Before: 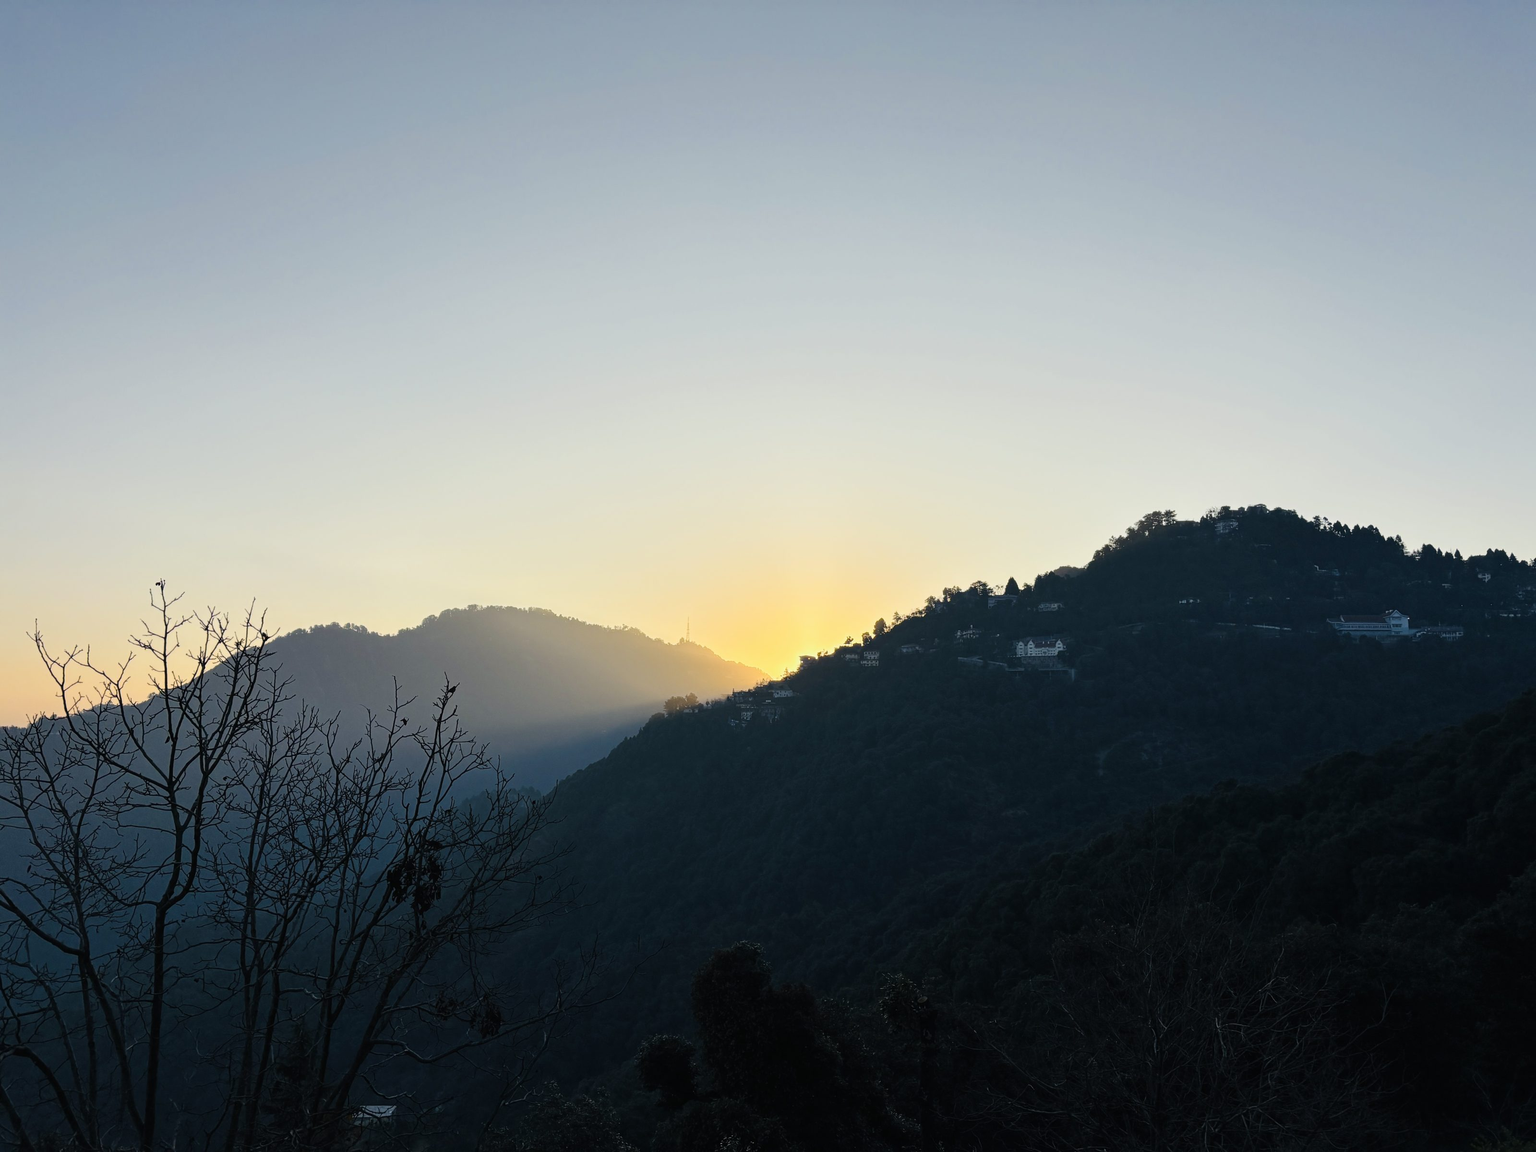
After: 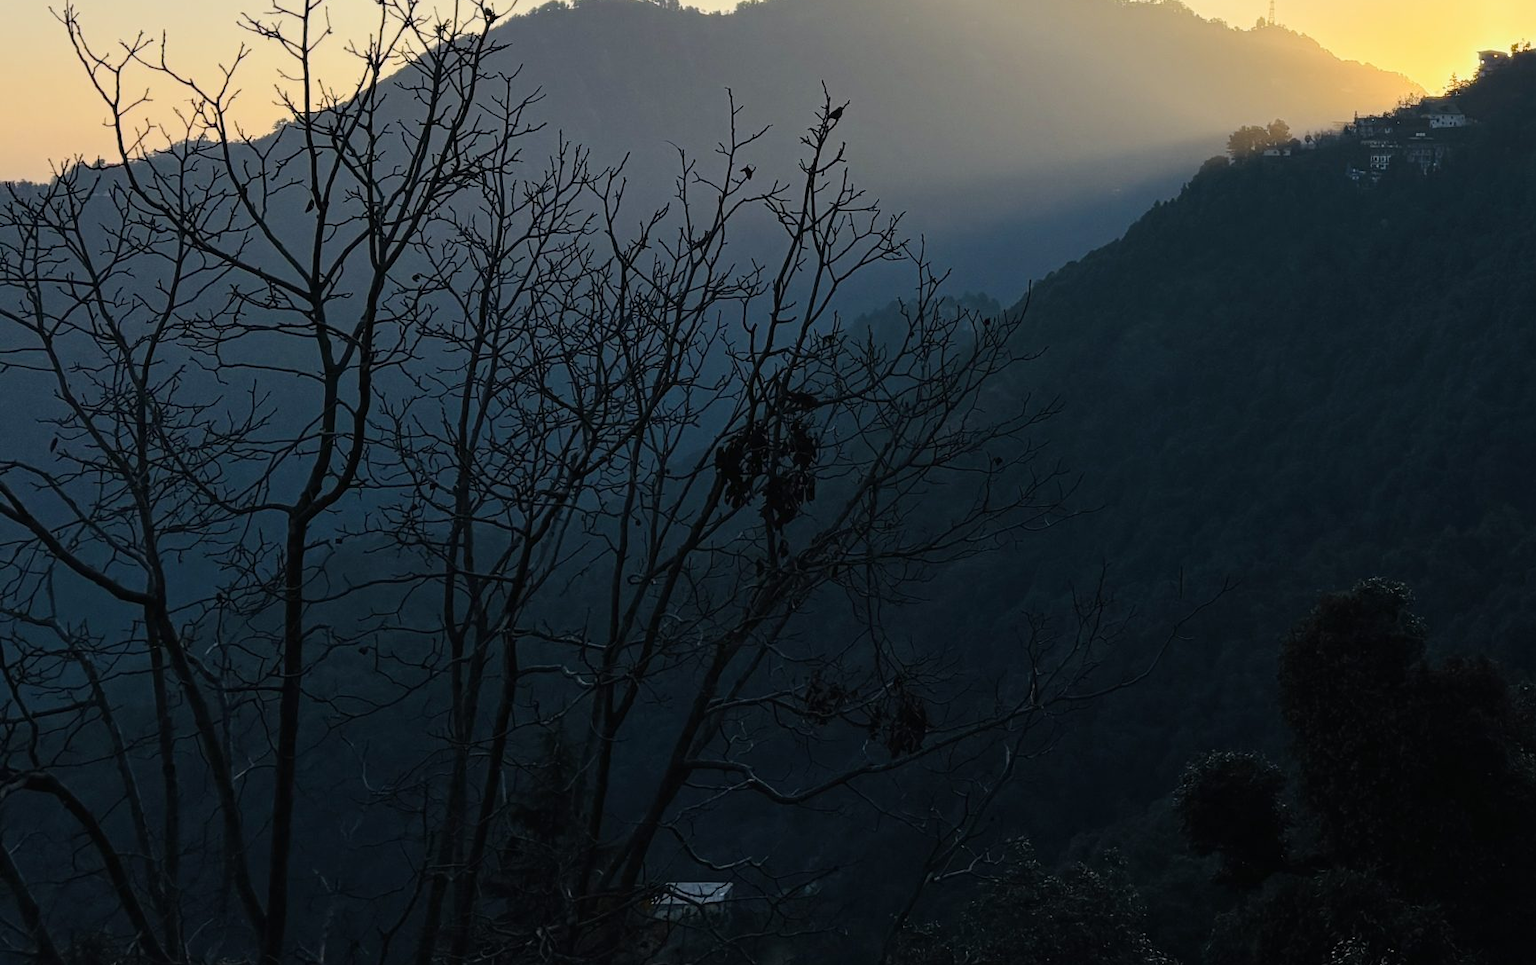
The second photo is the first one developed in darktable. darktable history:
crop and rotate: top 54.557%, right 45.883%, bottom 0.108%
